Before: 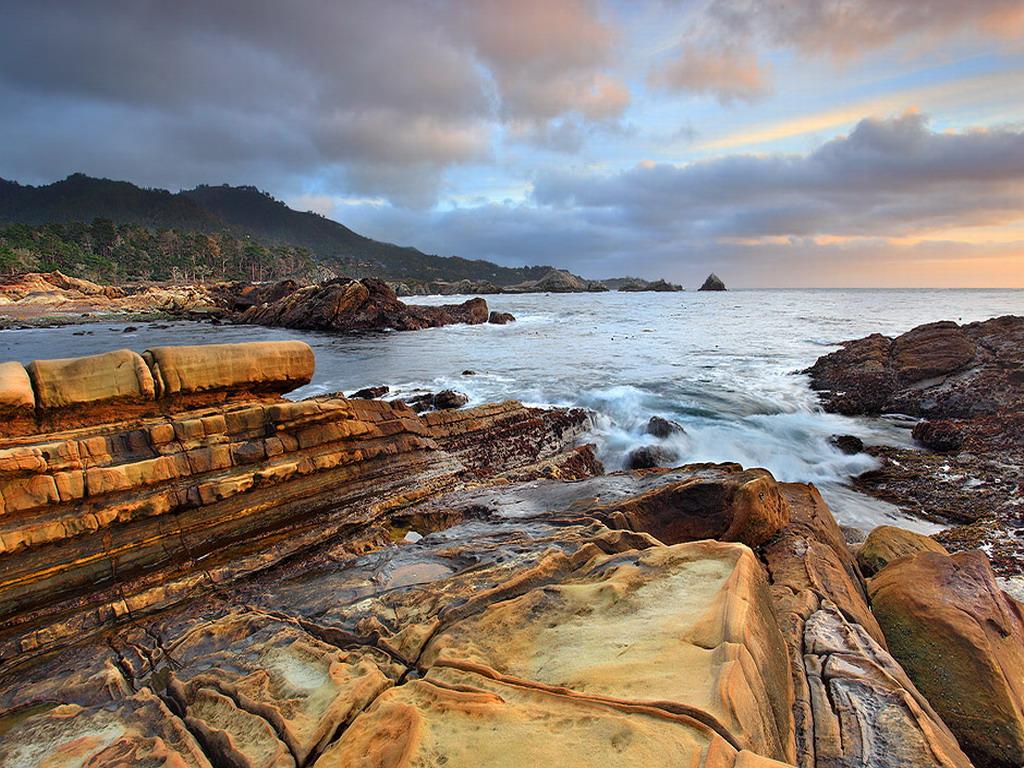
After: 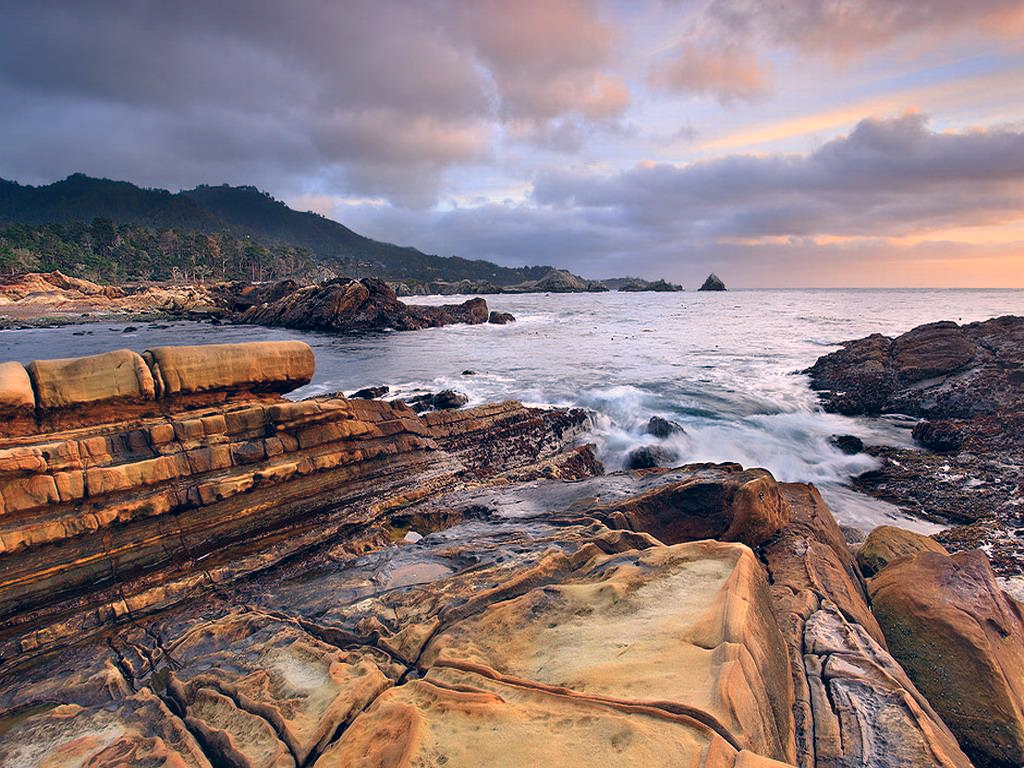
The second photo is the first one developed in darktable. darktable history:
color correction: highlights a* 13.72, highlights b* 6.11, shadows a* -4.96, shadows b* -15.85, saturation 0.872
